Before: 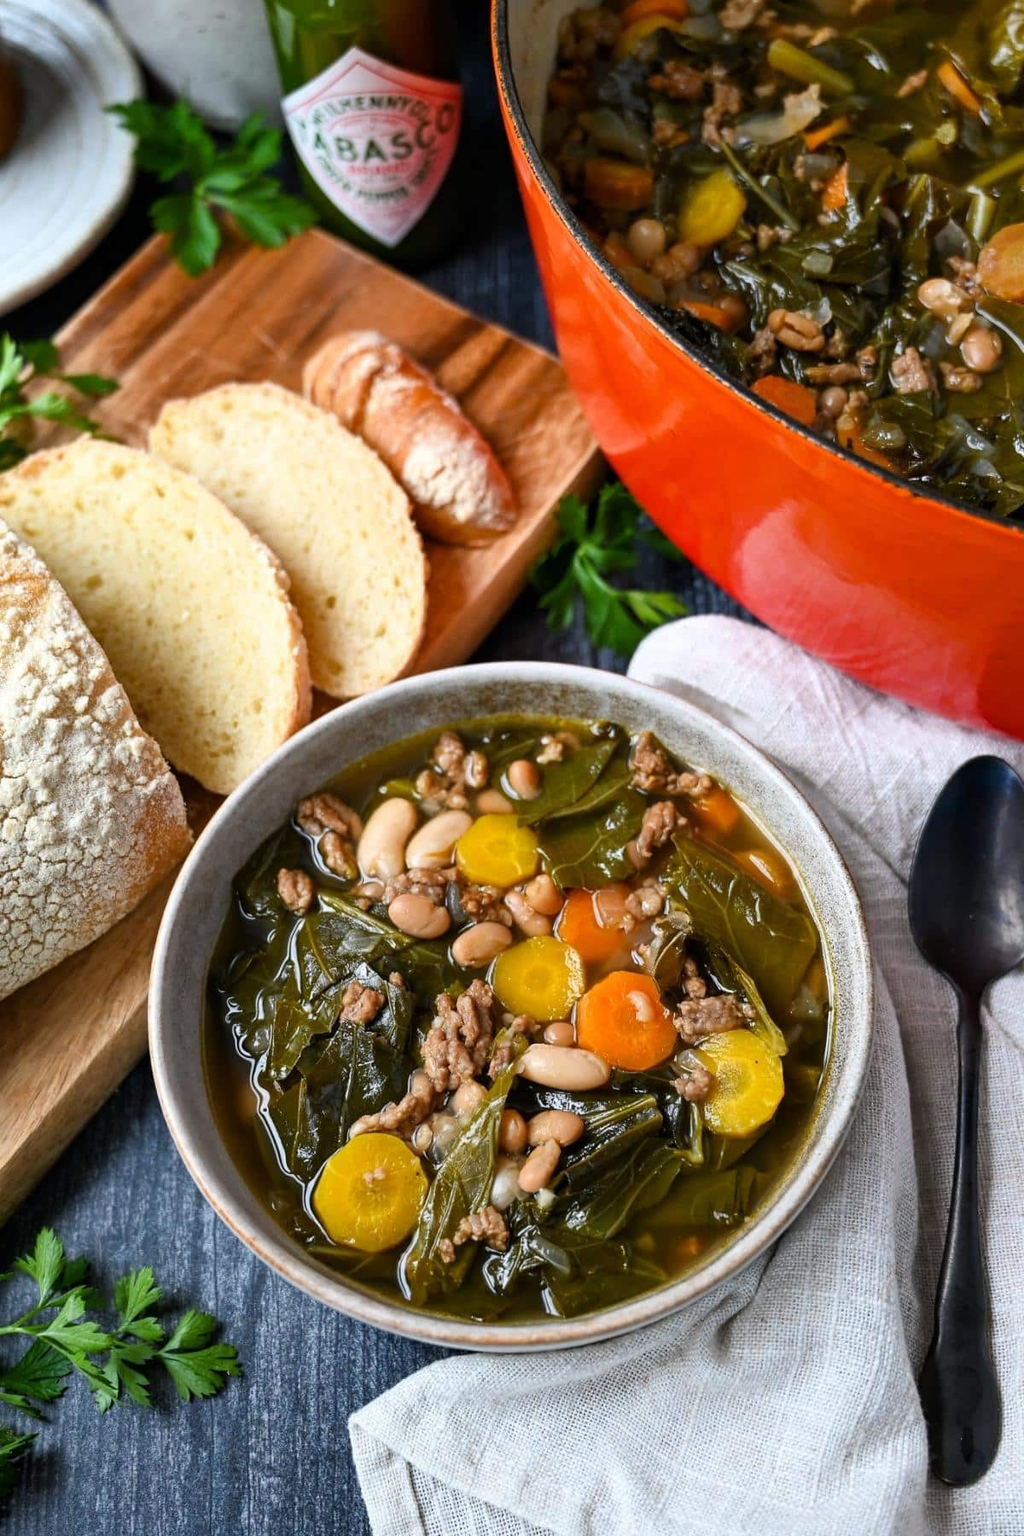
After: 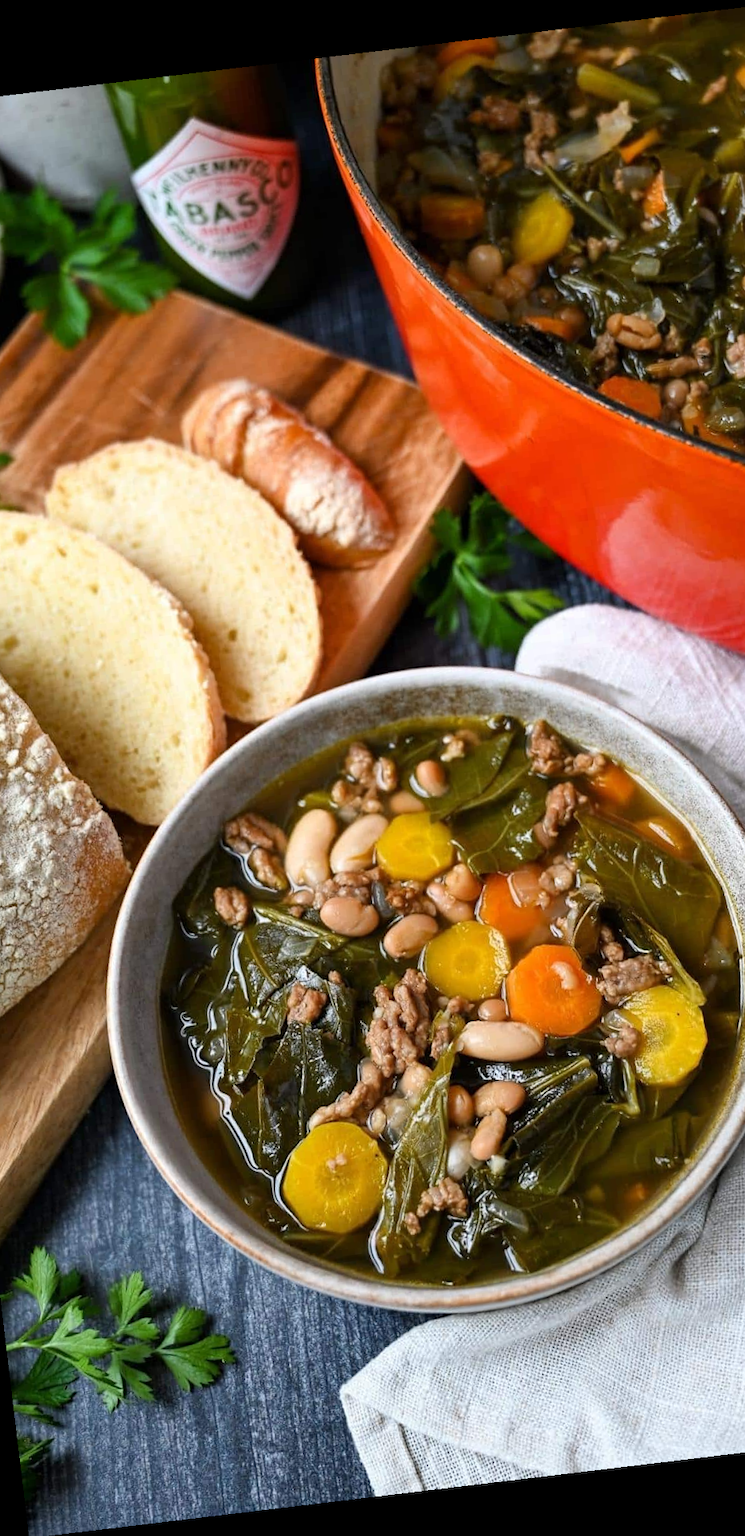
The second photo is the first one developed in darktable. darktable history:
crop and rotate: left 12.648%, right 20.685%
rotate and perspective: rotation -6.83°, automatic cropping off
